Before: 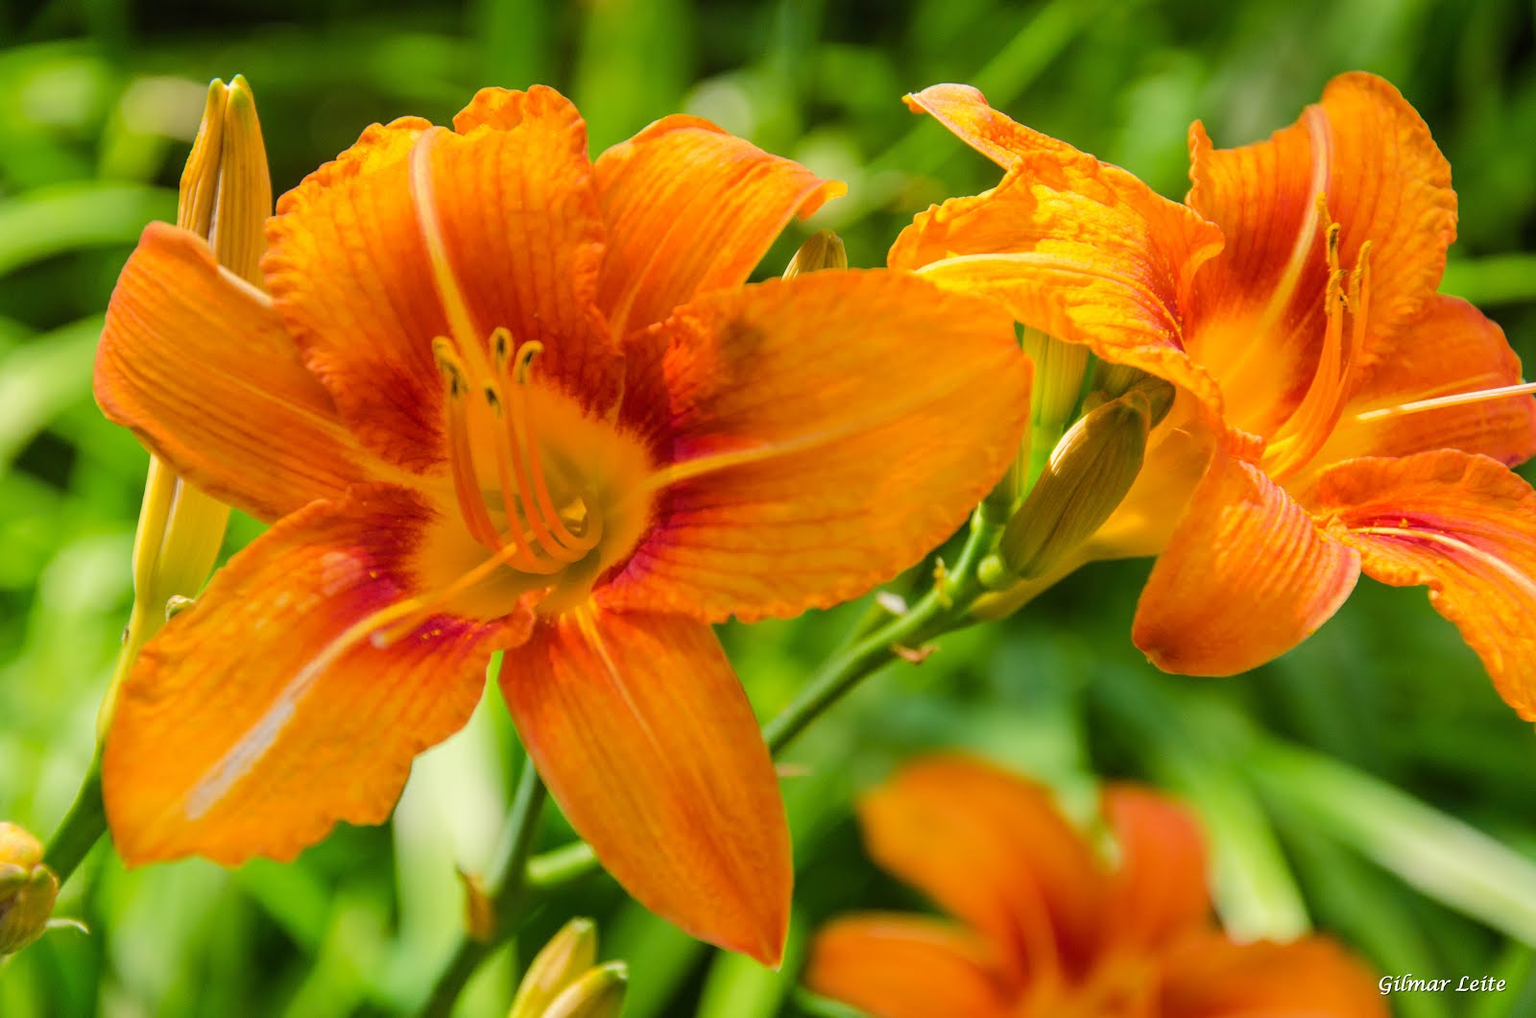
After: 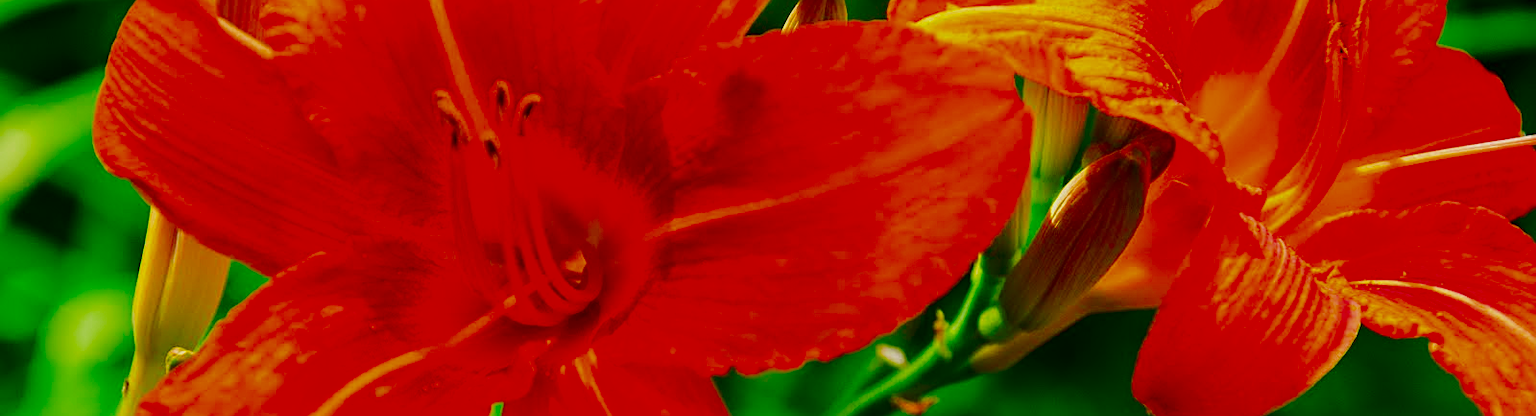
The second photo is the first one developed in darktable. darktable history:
sharpen: on, module defaults
crop and rotate: top 24.372%, bottom 34.637%
filmic rgb: black relative exposure -7.65 EV, white relative exposure 4.56 EV, threshold 5.97 EV, hardness 3.61, enable highlight reconstruction true
contrast brightness saturation: brightness -0.982, saturation 0.991
exposure: black level correction 0.001, exposure 1.118 EV, compensate highlight preservation false
